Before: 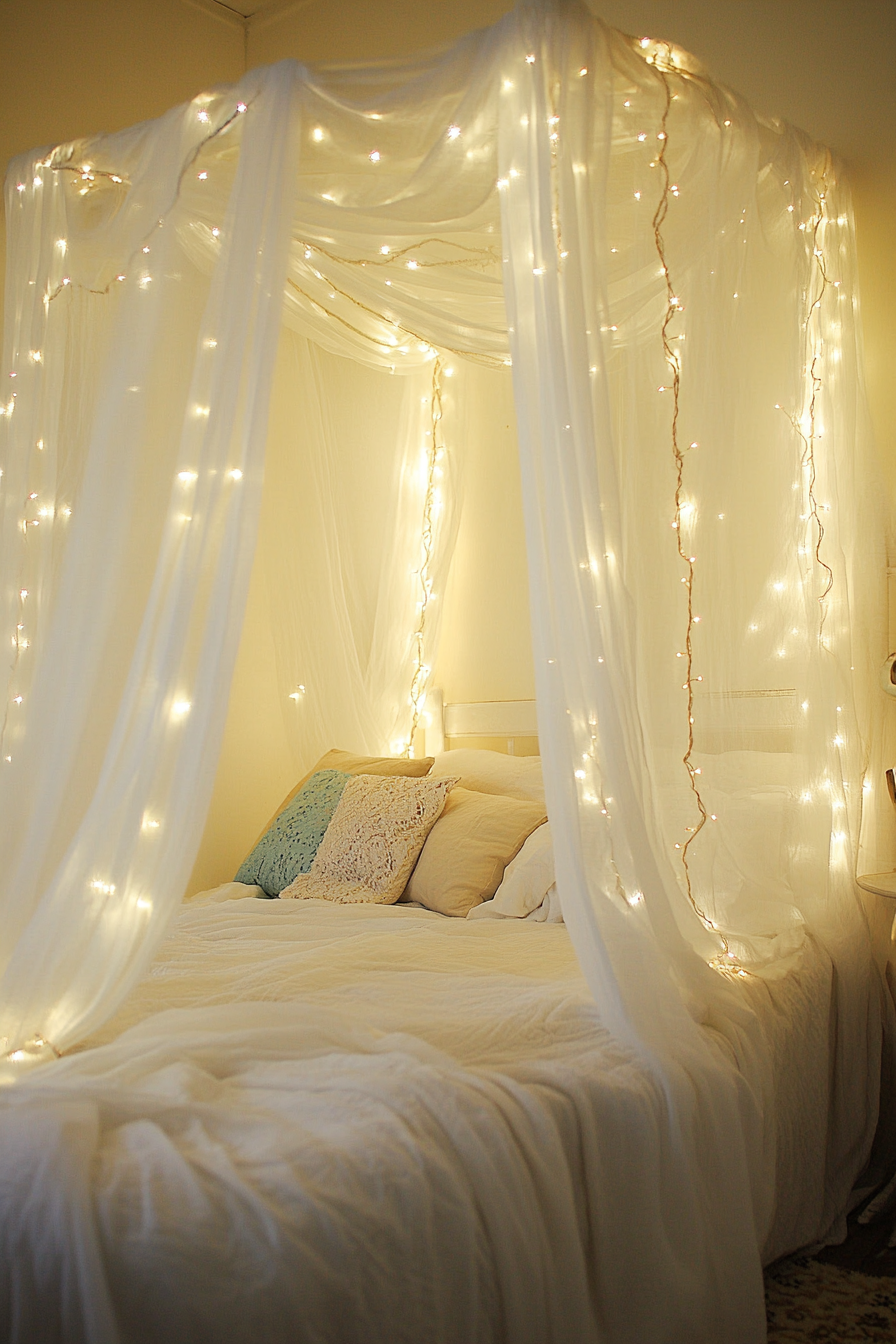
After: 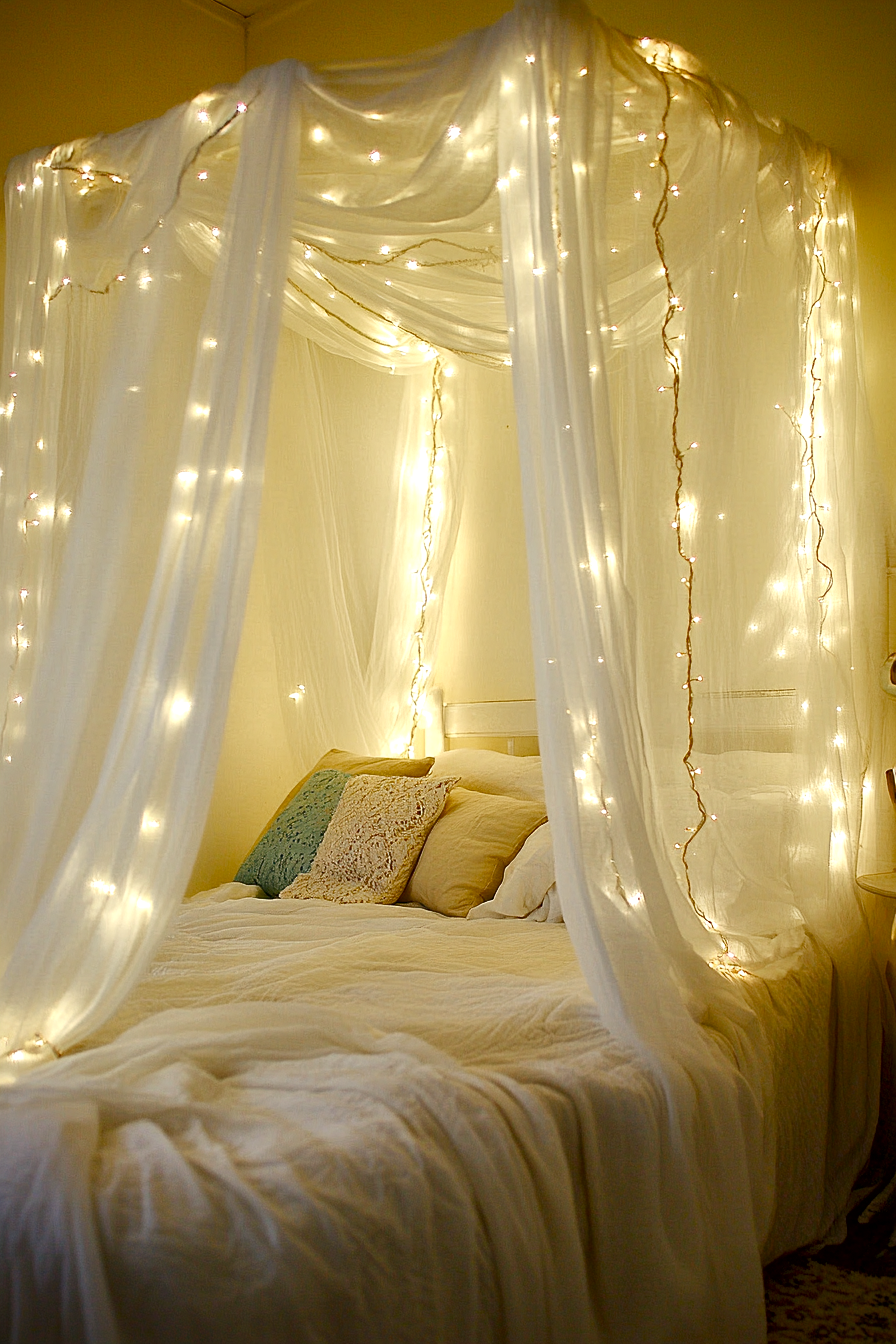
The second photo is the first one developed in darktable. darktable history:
local contrast: mode bilateral grid, contrast 20, coarseness 51, detail 178%, midtone range 0.2
tone curve: curves: ch0 [(0, 0) (0.405, 0.351) (1, 1)], color space Lab, independent channels, preserve colors none
color balance rgb: perceptual saturation grading › global saturation 20%, perceptual saturation grading › highlights -25.378%, perceptual saturation grading › shadows 50.313%, global vibrance 20%
